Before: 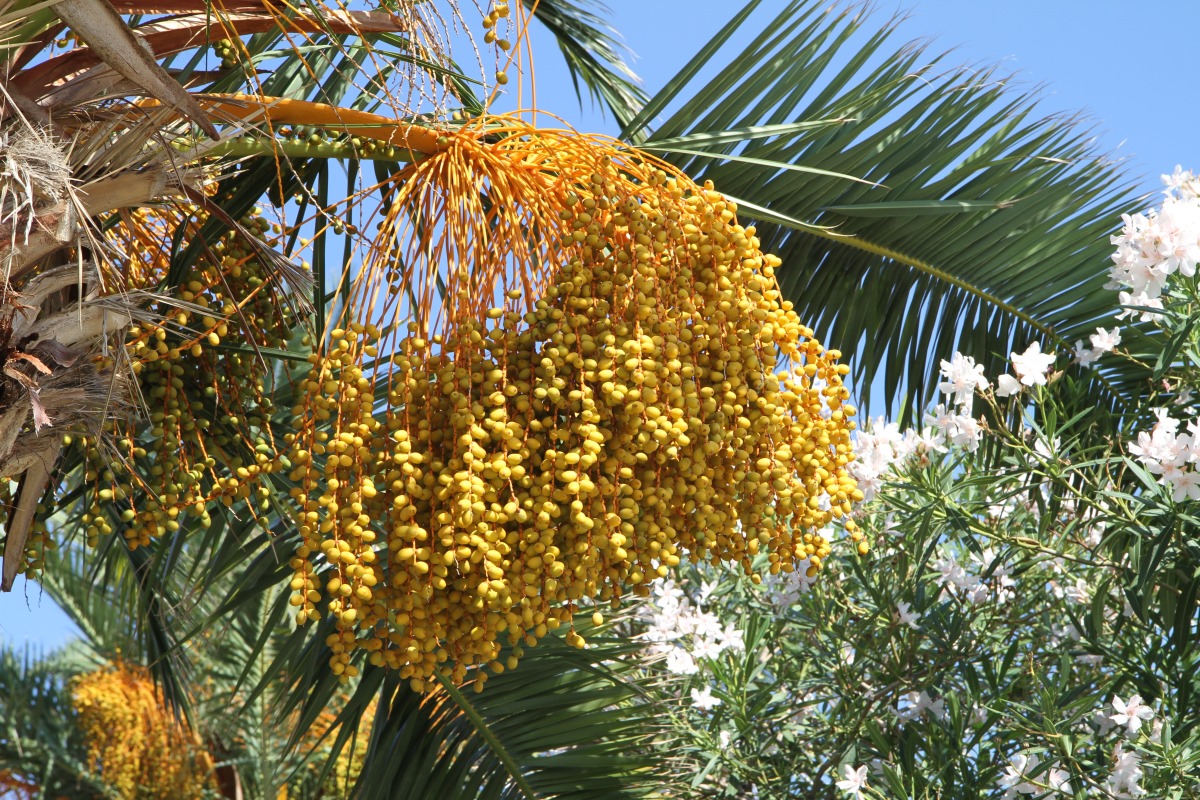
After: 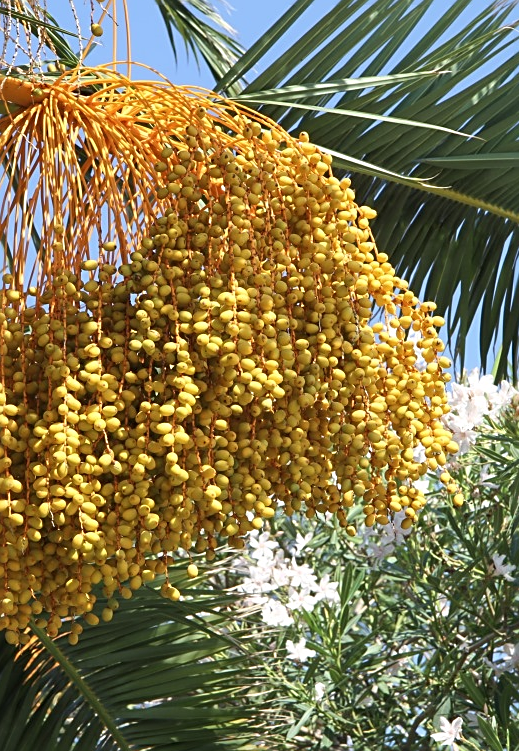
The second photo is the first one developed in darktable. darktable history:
sharpen: on, module defaults
contrast brightness saturation: saturation -0.048
crop: left 33.785%, top 6.007%, right 22.945%
